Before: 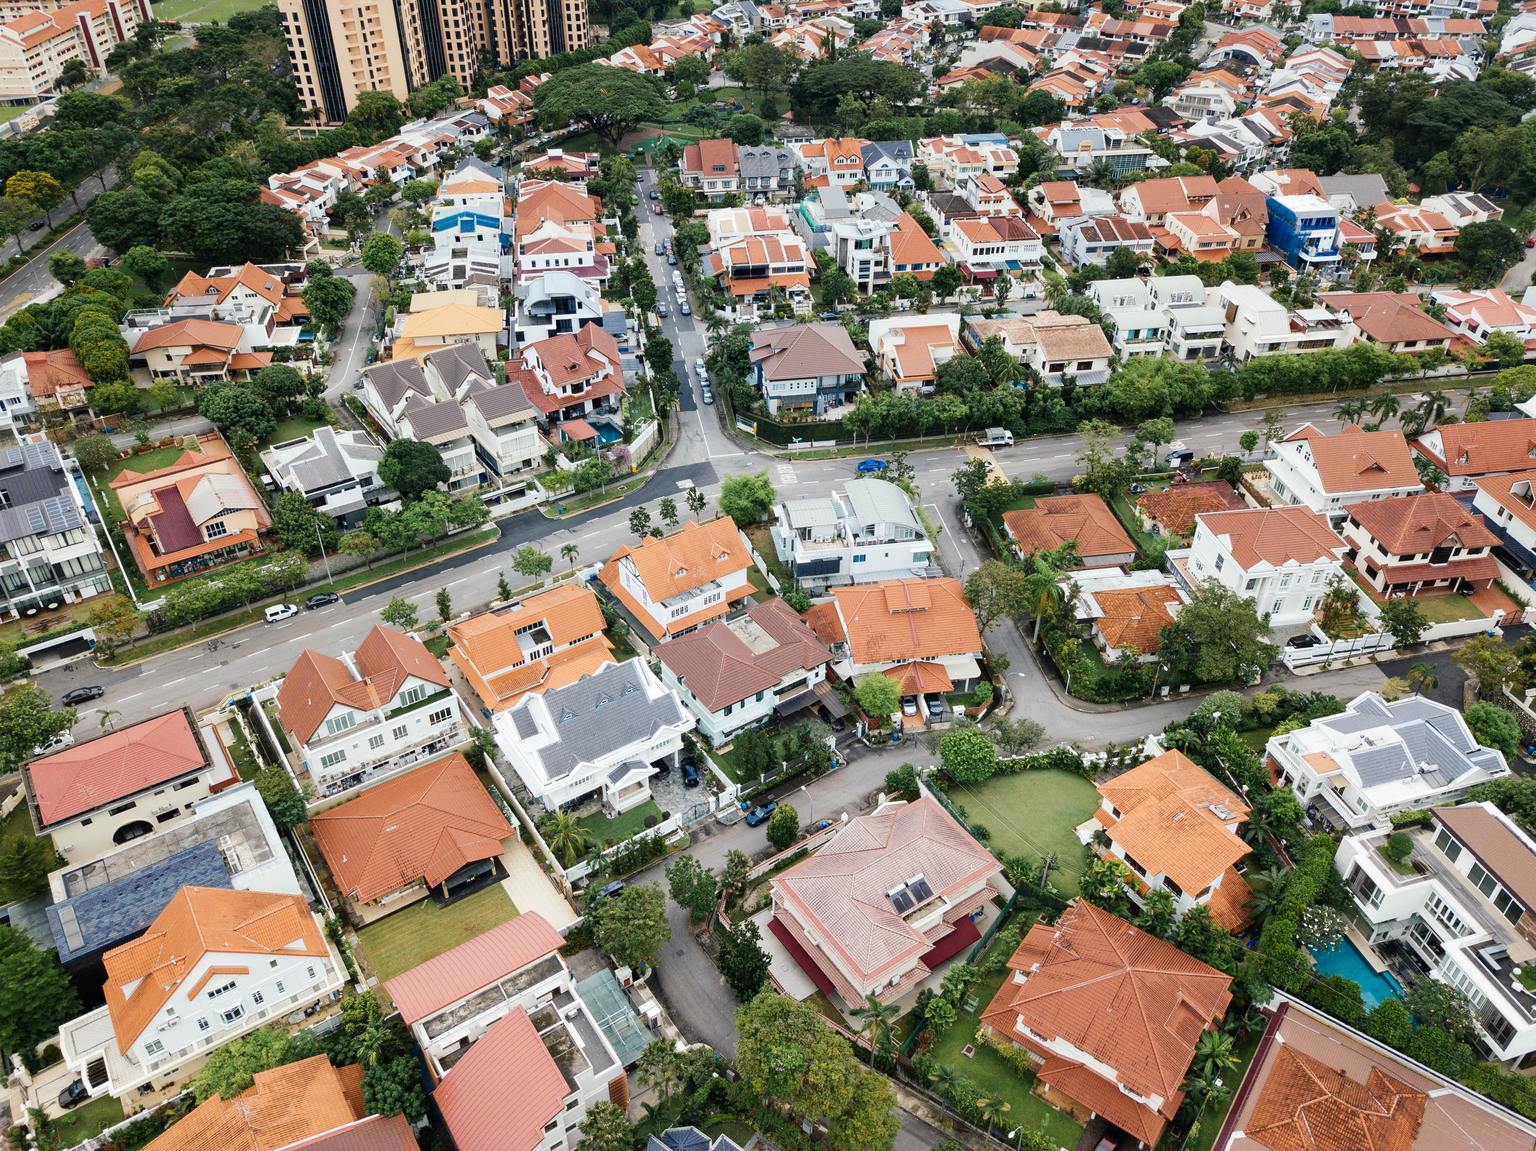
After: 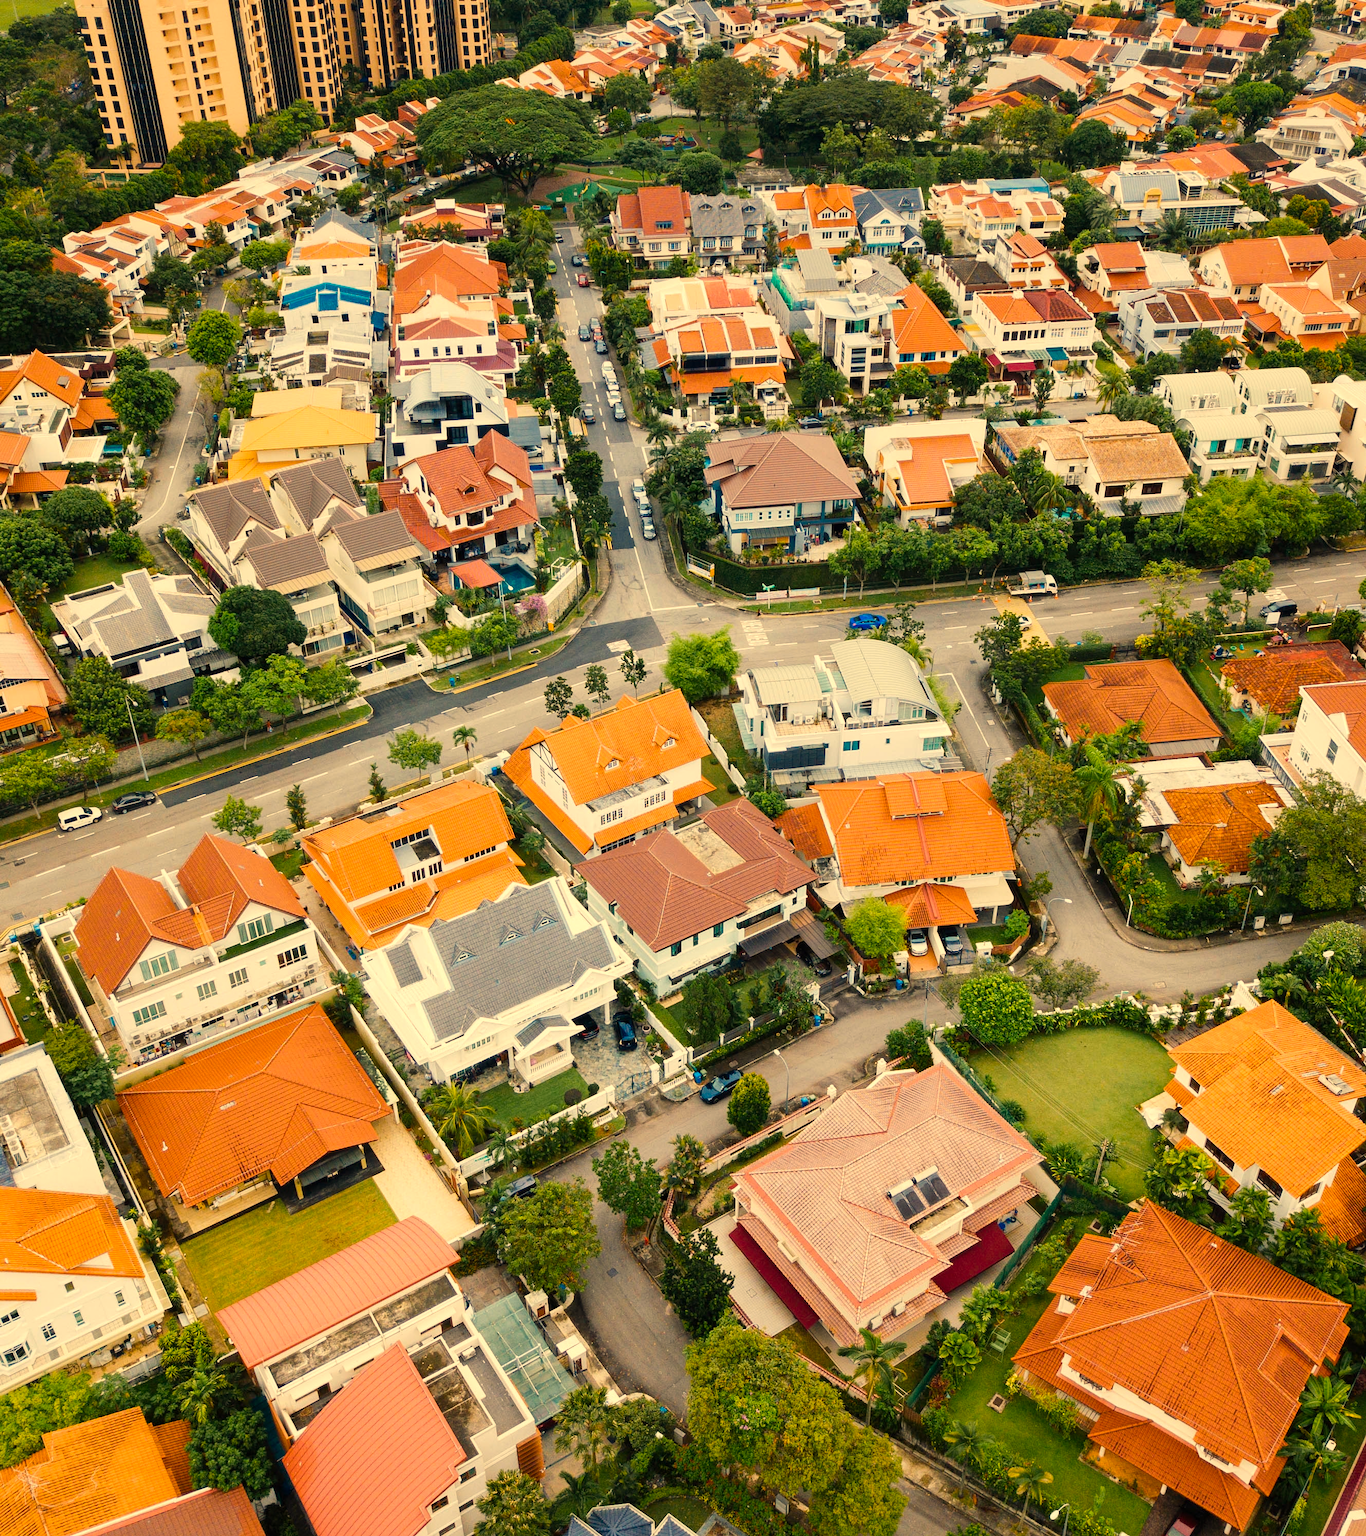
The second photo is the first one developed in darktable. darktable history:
color balance rgb: perceptual saturation grading › global saturation 30%, global vibrance 20%
white balance: red 1.123, blue 0.83
crop and rotate: left 14.436%, right 18.898%
